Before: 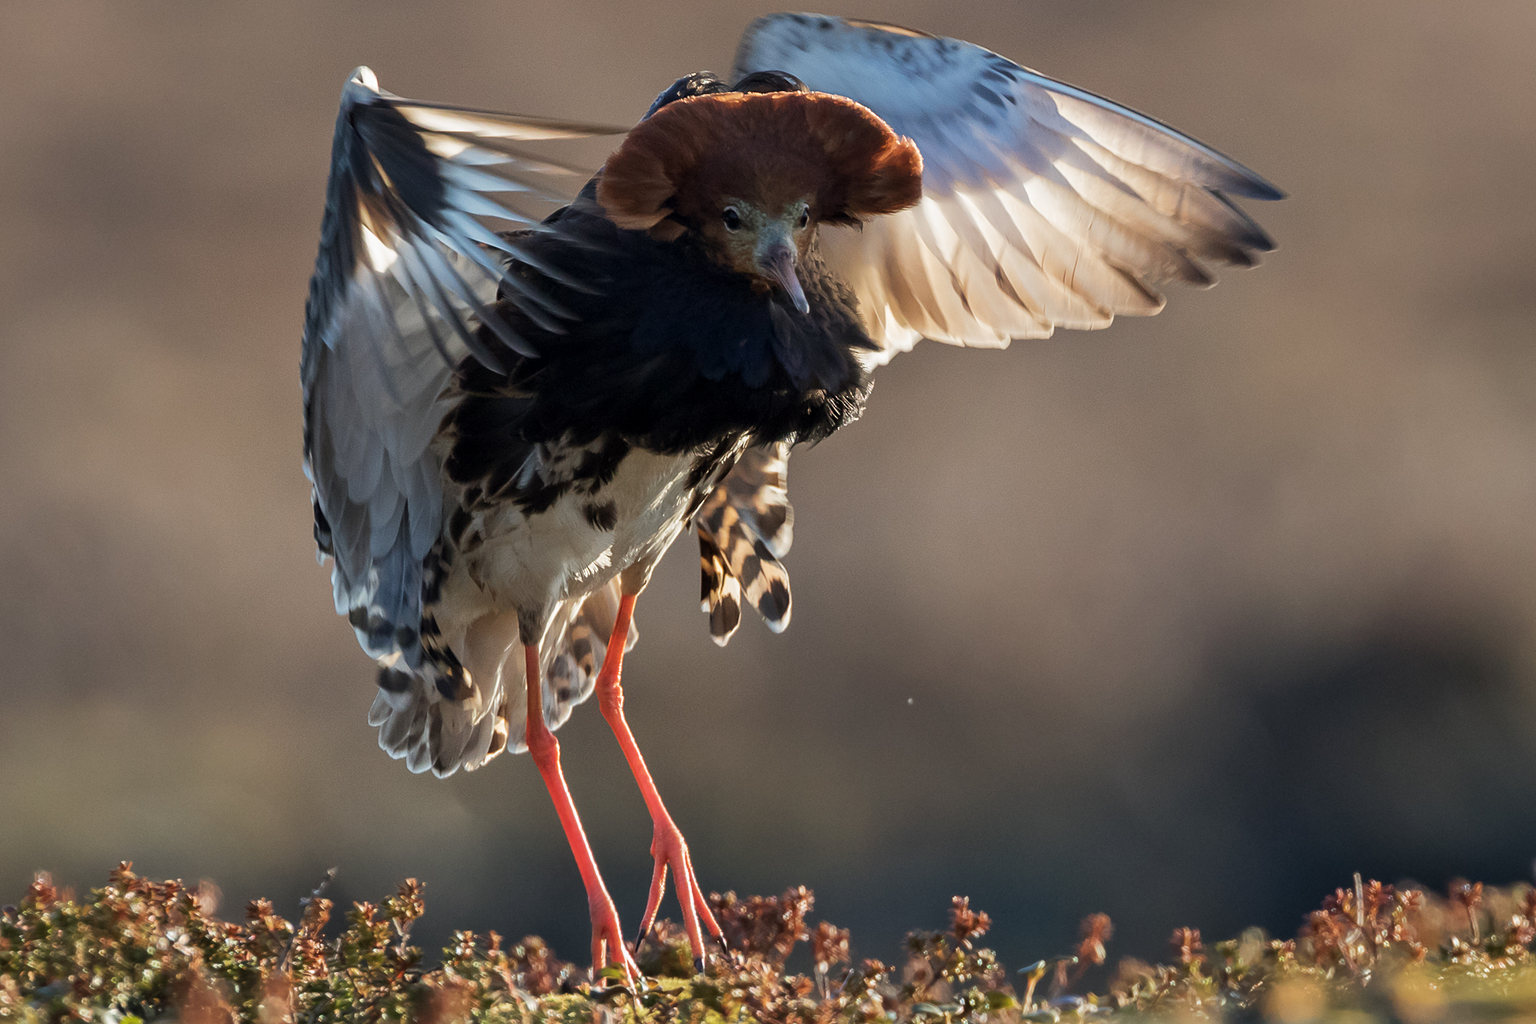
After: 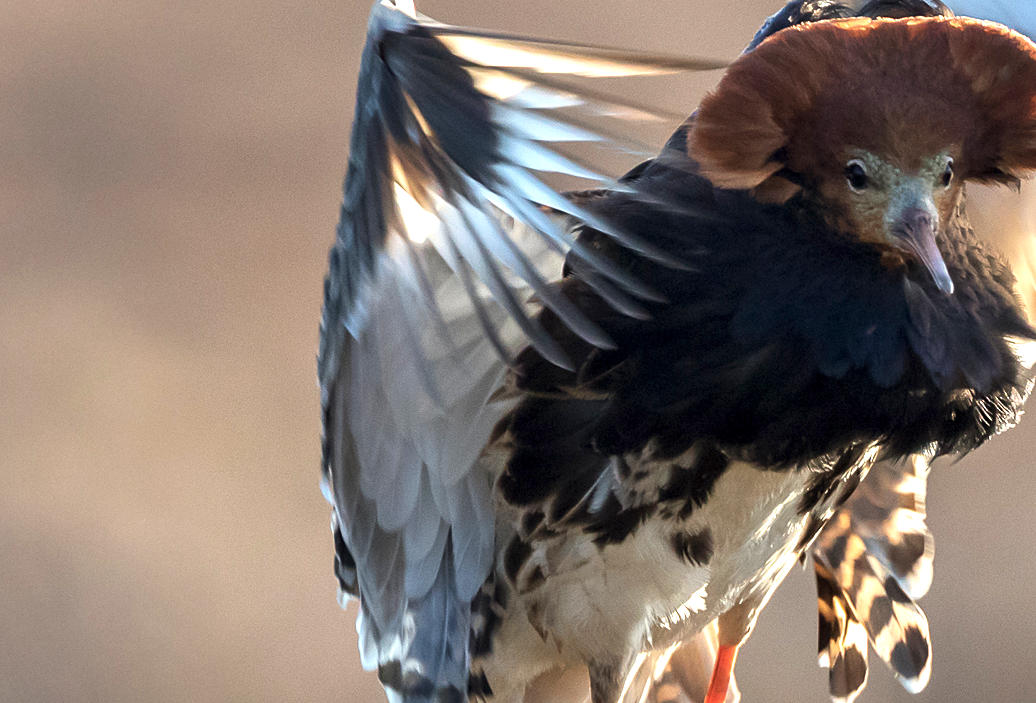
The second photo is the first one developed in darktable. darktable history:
exposure: exposure 1 EV, compensate highlight preservation false
crop and rotate: left 3.03%, top 7.707%, right 42.995%, bottom 37.367%
